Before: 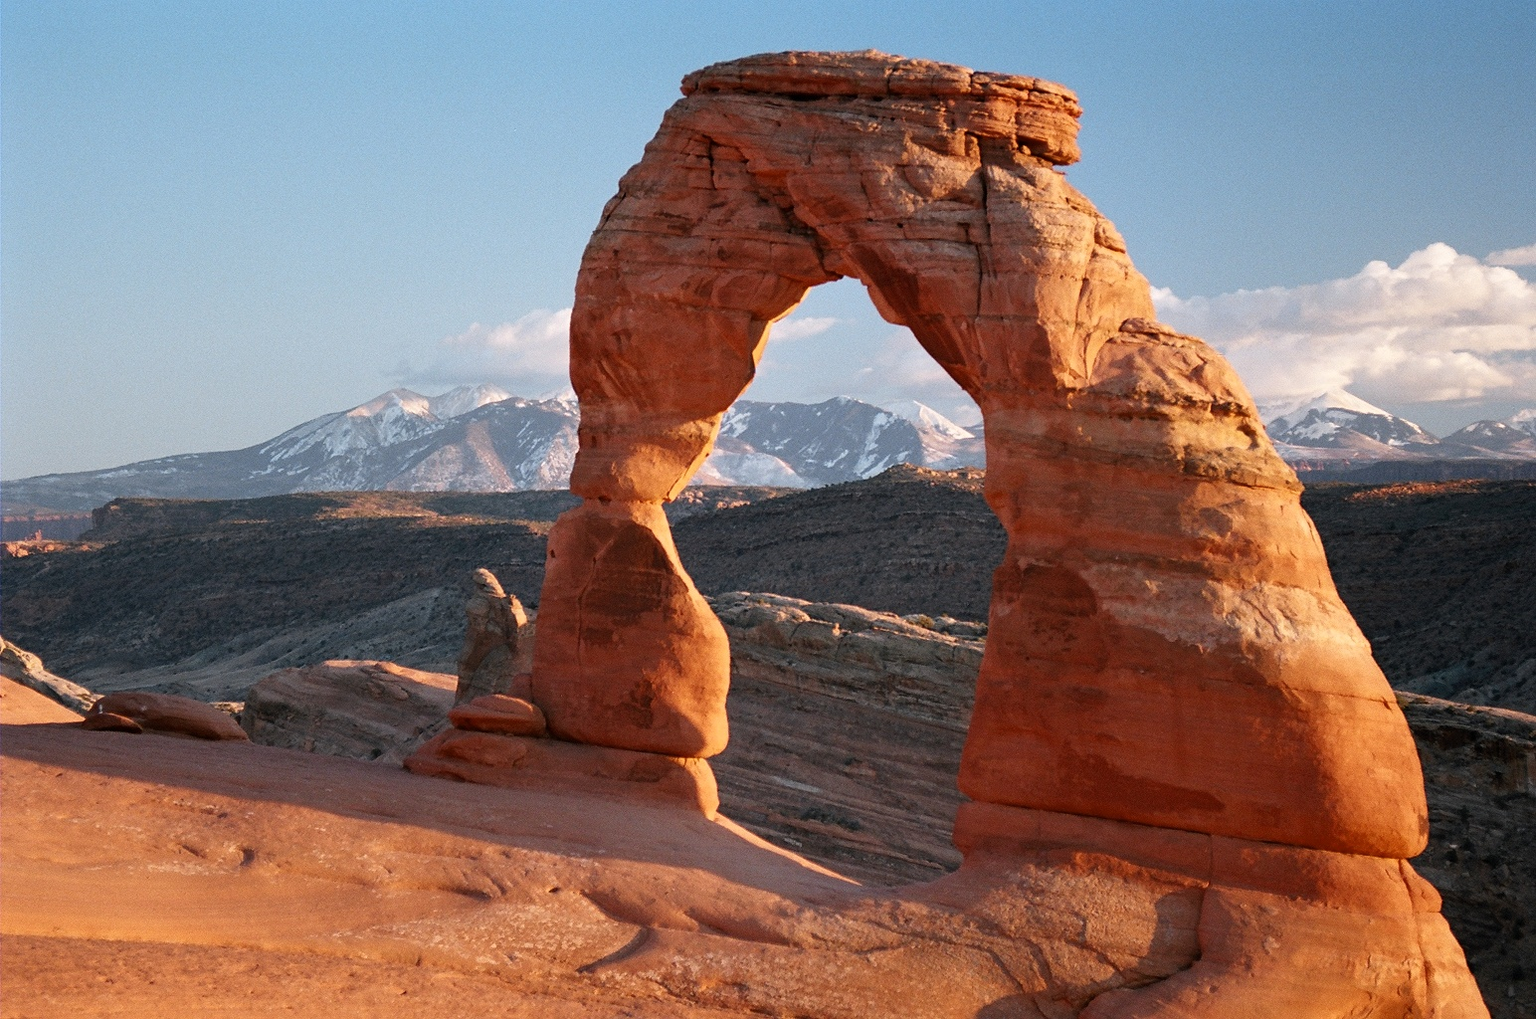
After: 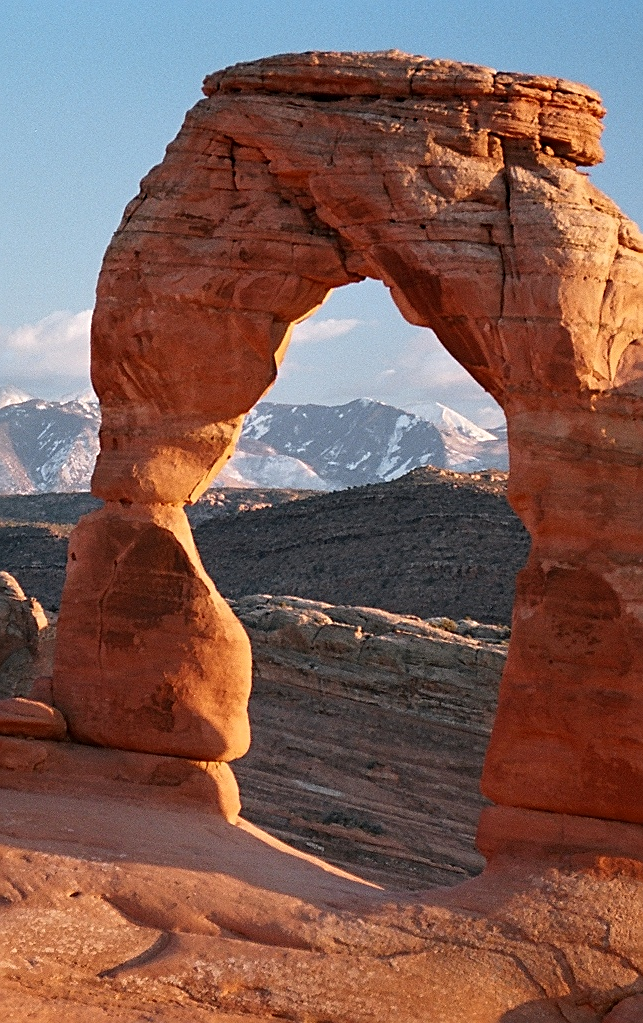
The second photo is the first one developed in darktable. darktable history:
sharpen: on, module defaults
crop: left 31.229%, right 27.105%
